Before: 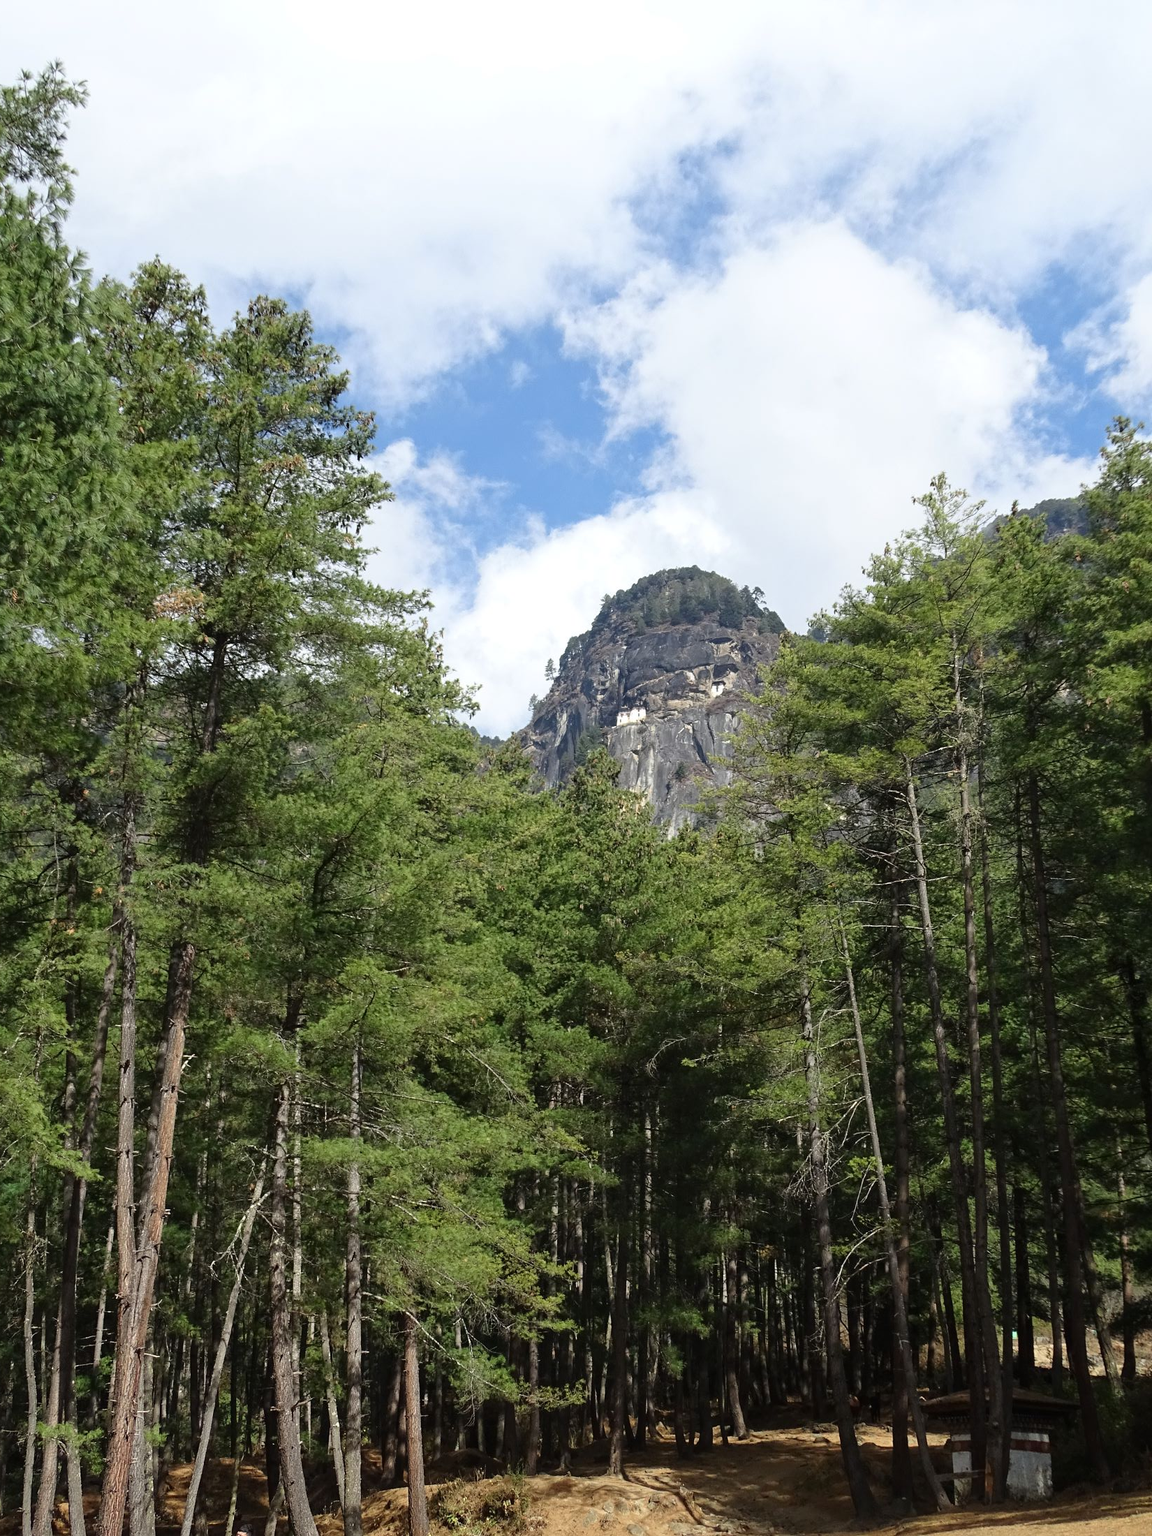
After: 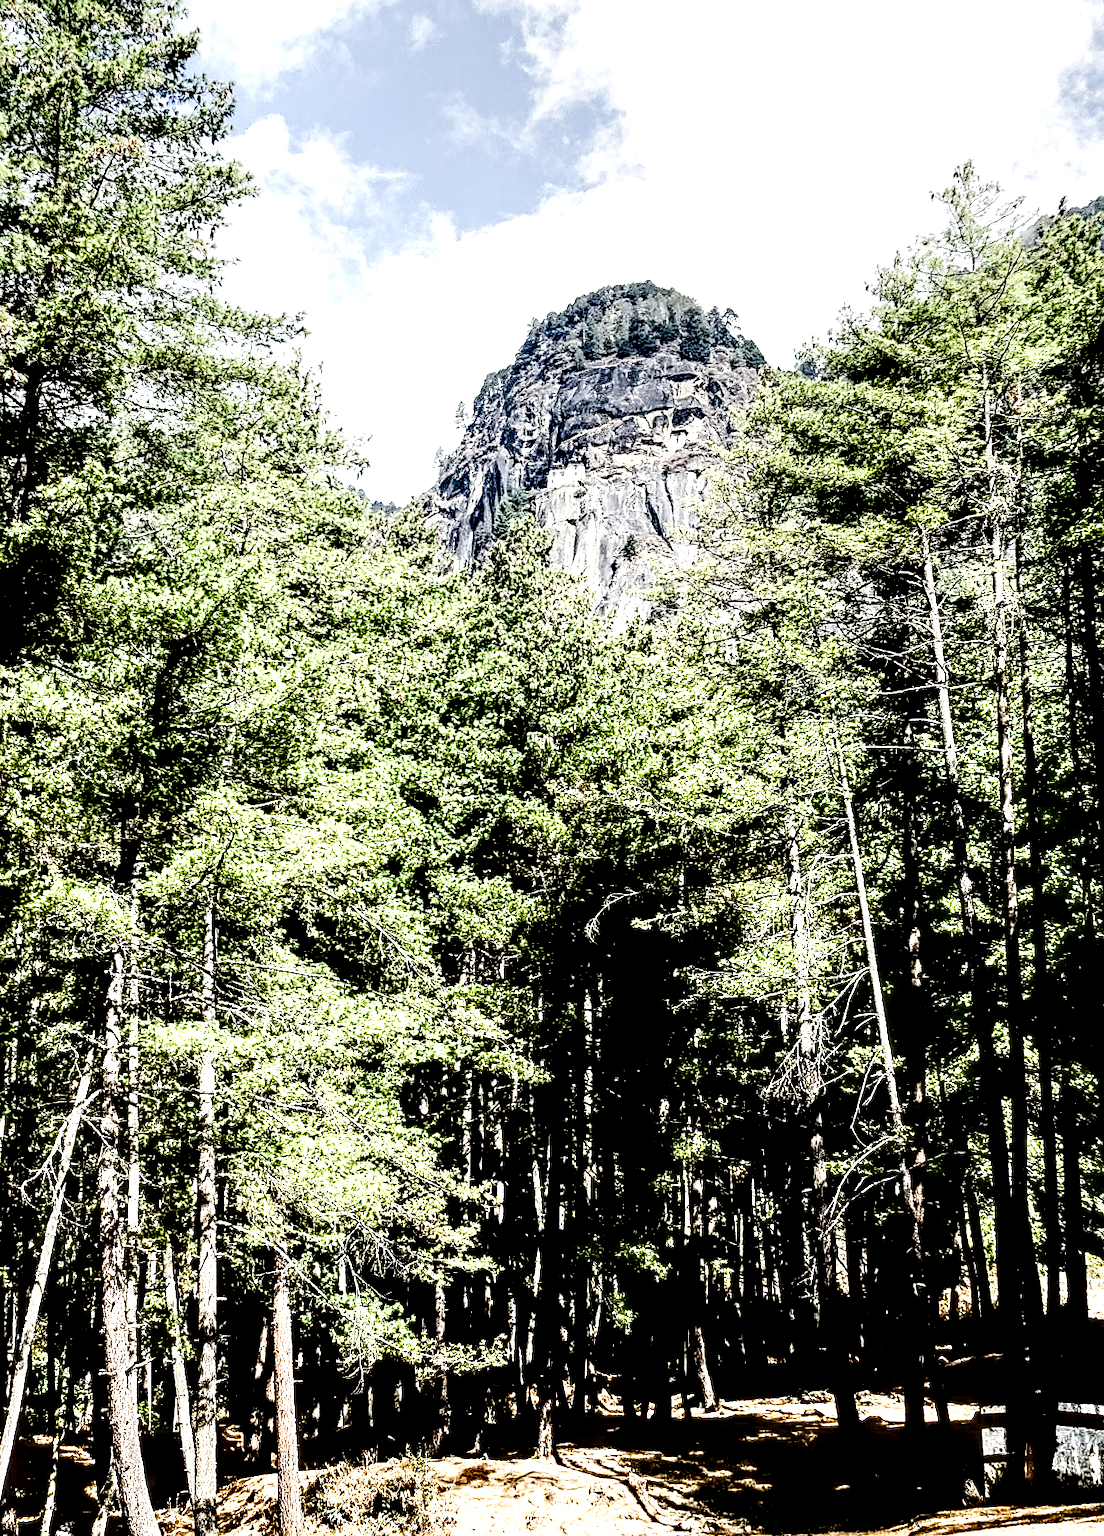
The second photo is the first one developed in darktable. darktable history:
haze removal: strength 0.119, distance 0.249, compatibility mode true, adaptive false
crop: left 16.852%, top 22.769%, right 9.029%
filmic rgb: black relative exposure -7.65 EV, white relative exposure 4.56 EV, hardness 3.61, preserve chrominance RGB euclidean norm (legacy), color science v4 (2020)
local contrast: highlights 115%, shadows 44%, detail 294%
tone curve: curves: ch0 [(0, 0) (0.004, 0.001) (0.133, 0.112) (0.325, 0.362) (0.832, 0.893) (1, 1)], color space Lab, independent channels
exposure: black level correction 0.024, exposure 0.182 EV, compensate exposure bias true, compensate highlight preservation false
tone equalizer: -7 EV 0.153 EV, -6 EV 0.635 EV, -5 EV 1.16 EV, -4 EV 1.37 EV, -3 EV 1.17 EV, -2 EV 0.6 EV, -1 EV 0.164 EV, edges refinement/feathering 500, mask exposure compensation -1.57 EV, preserve details no
sharpen: on, module defaults
